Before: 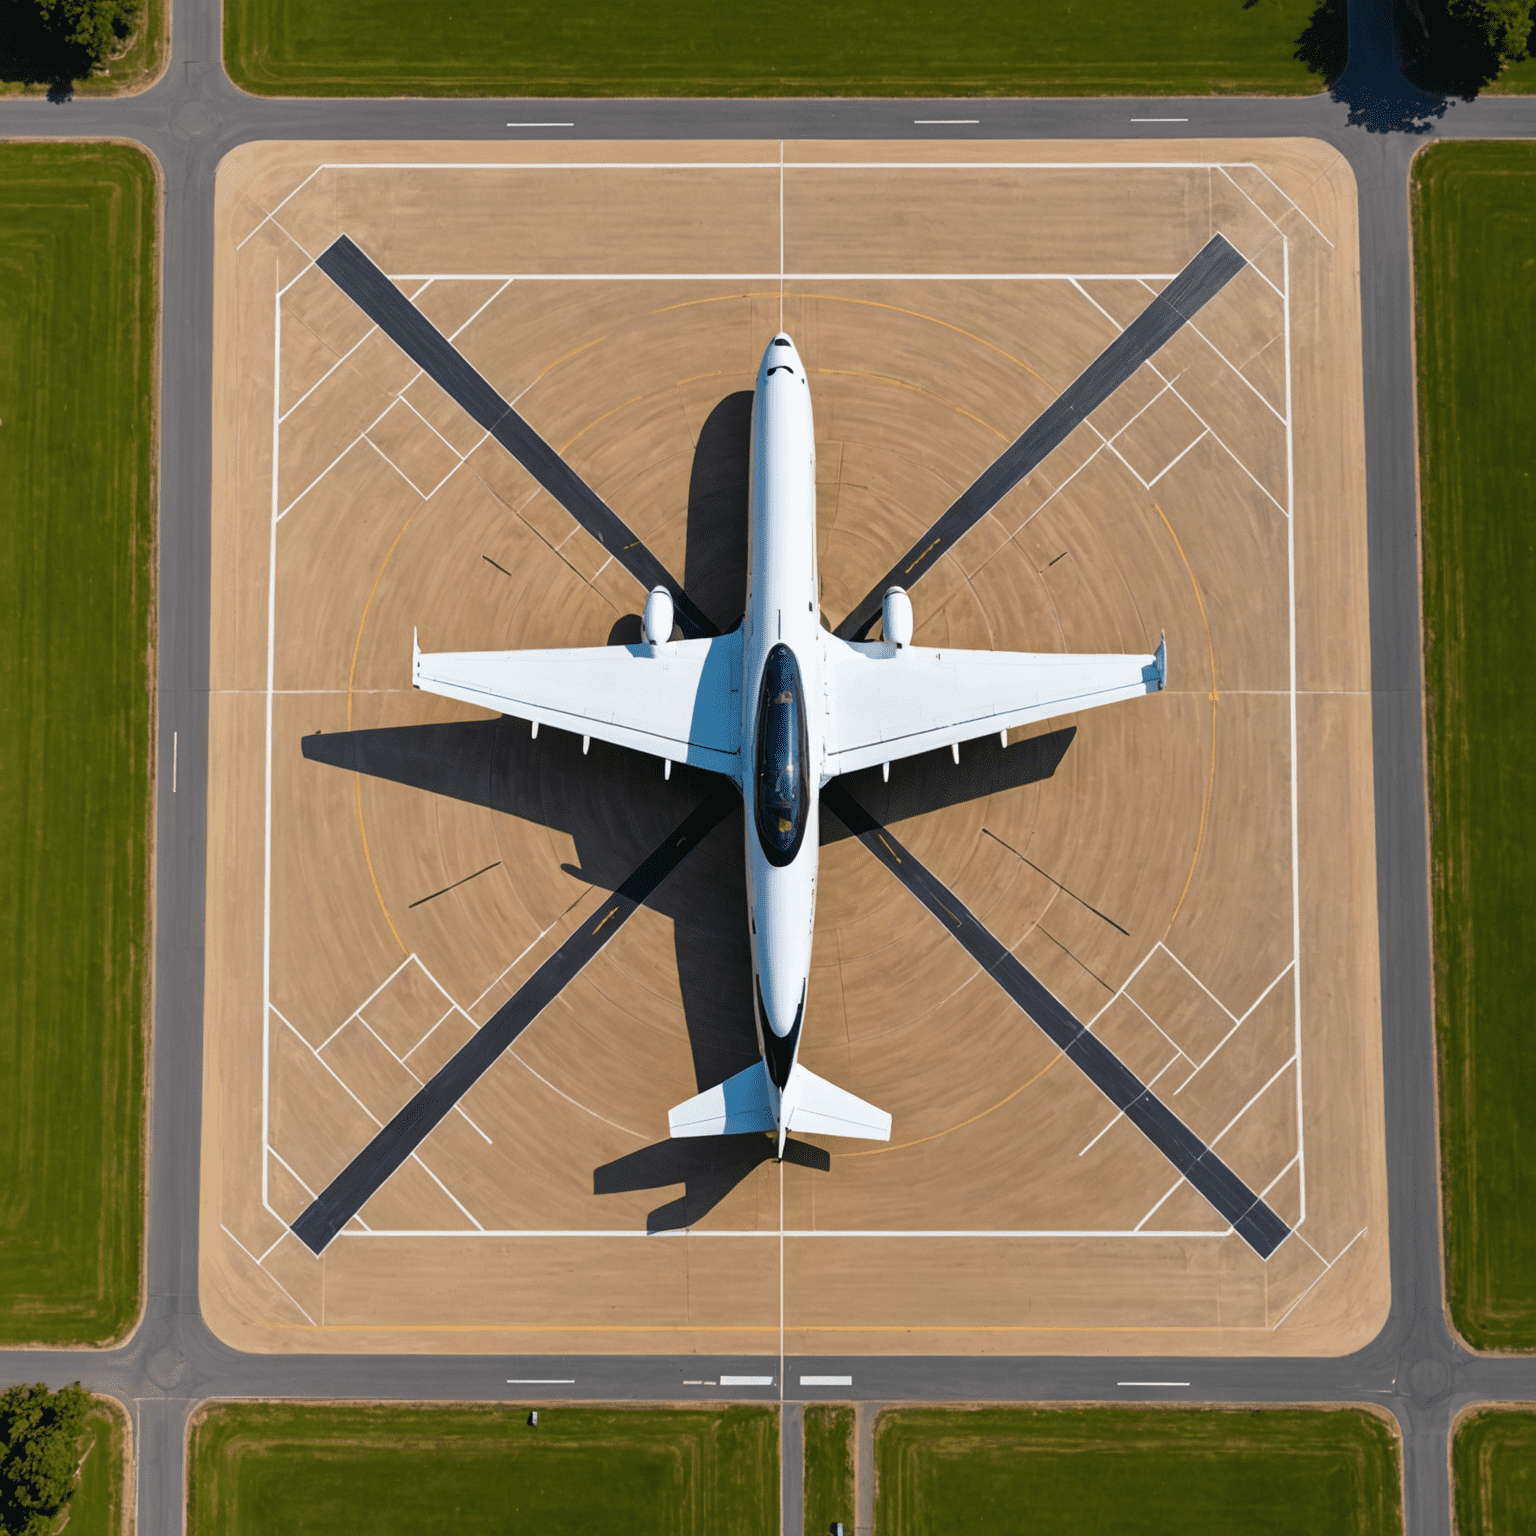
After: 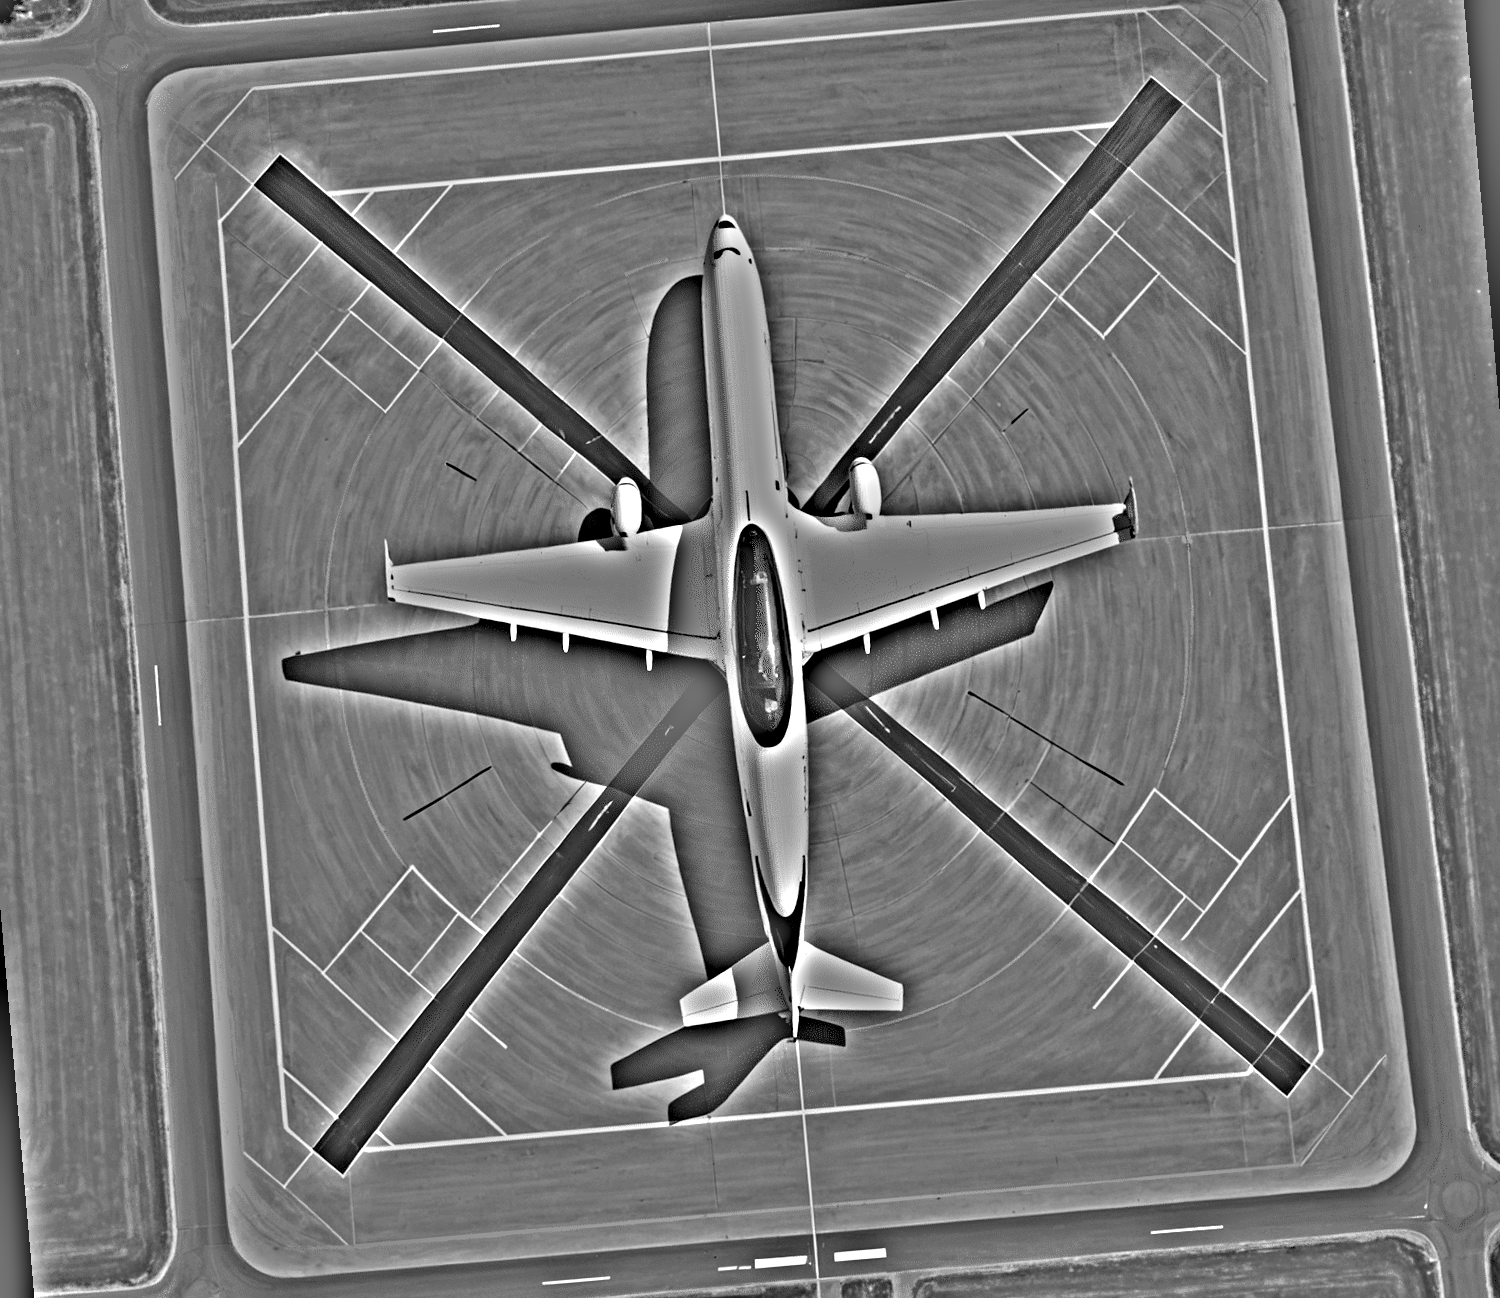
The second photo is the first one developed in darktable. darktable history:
rotate and perspective: rotation -5°, crop left 0.05, crop right 0.952, crop top 0.11, crop bottom 0.89
highpass: on, module defaults
